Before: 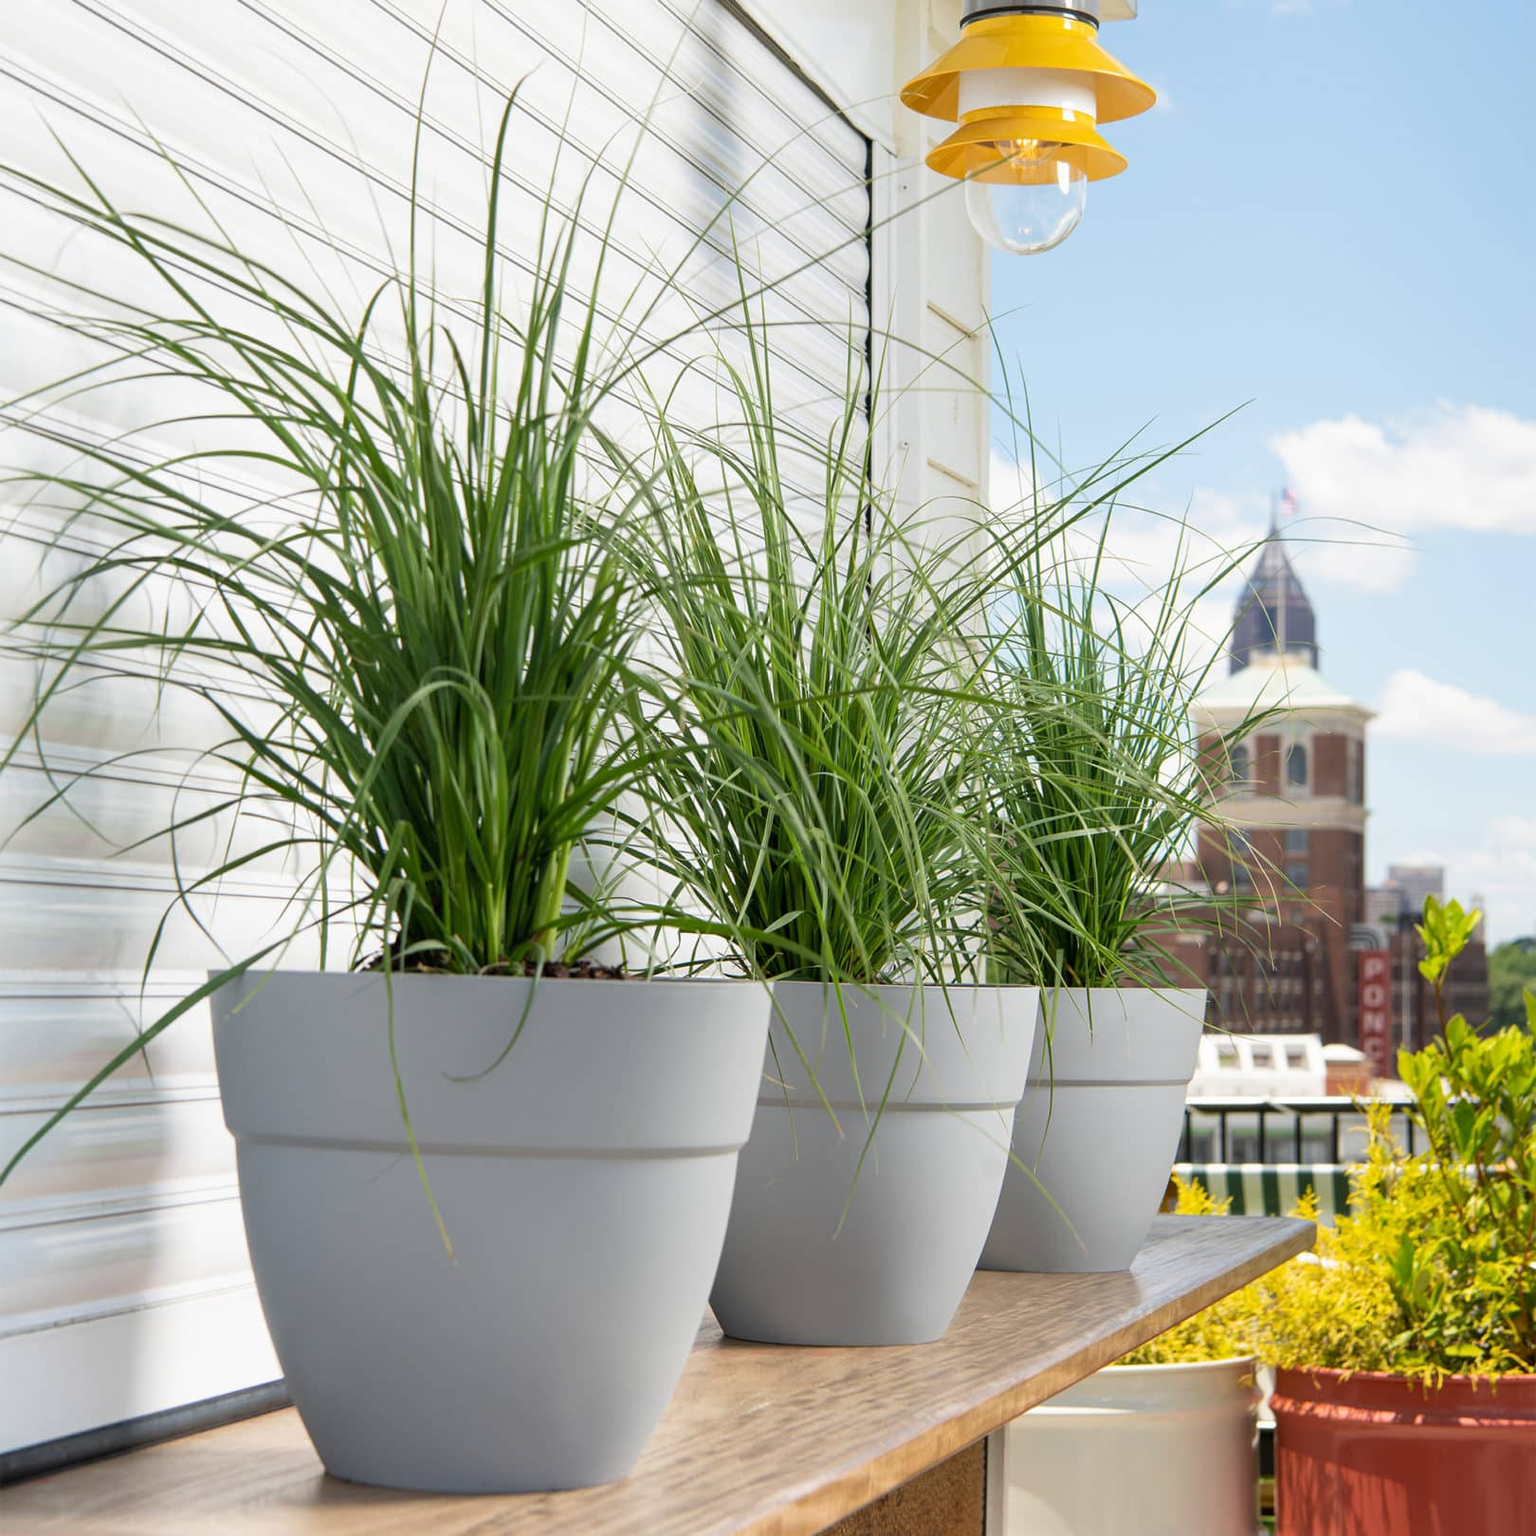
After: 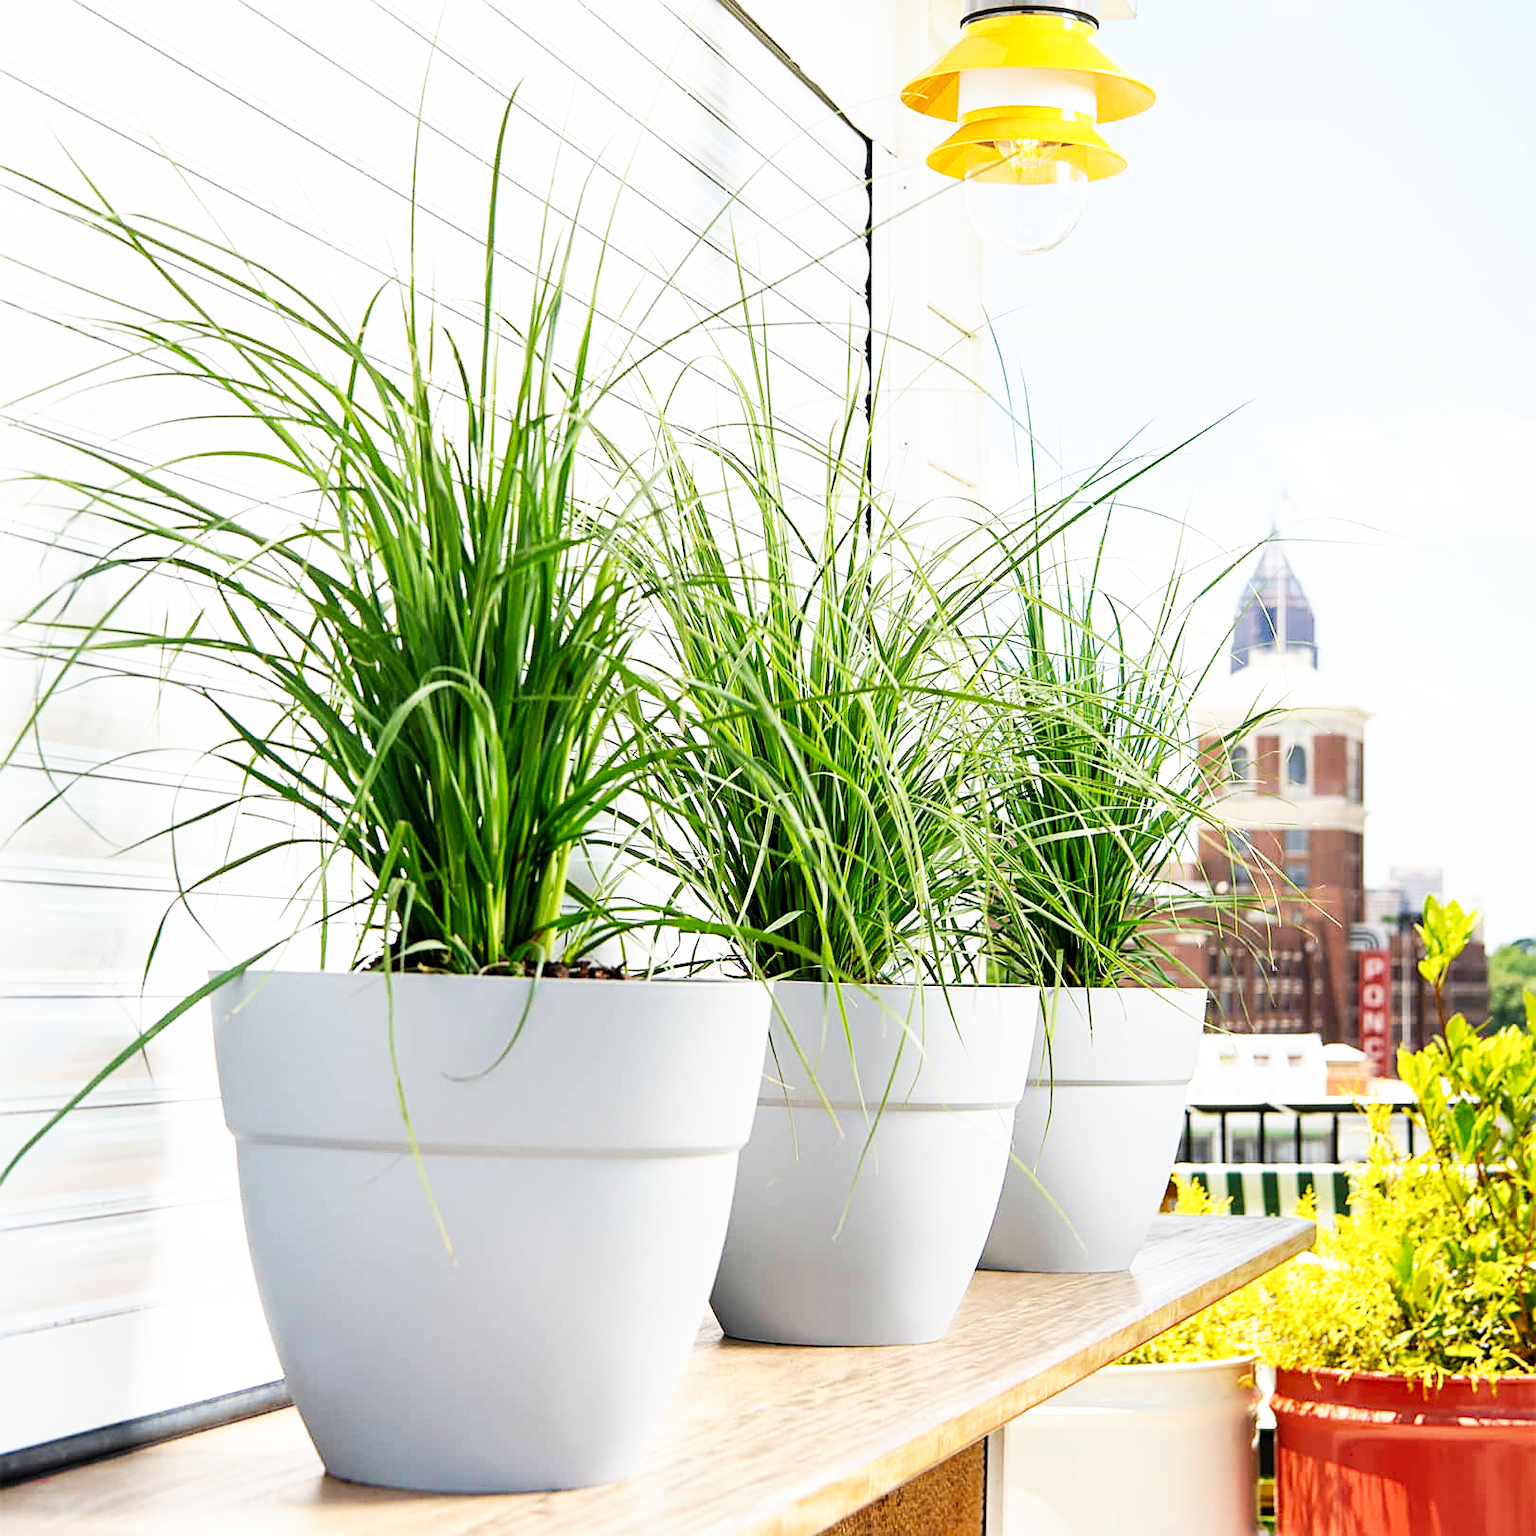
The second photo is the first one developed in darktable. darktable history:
sharpen: on, module defaults
tone equalizer: on, module defaults
base curve: curves: ch0 [(0, 0) (0.007, 0.004) (0.027, 0.03) (0.046, 0.07) (0.207, 0.54) (0.442, 0.872) (0.673, 0.972) (1, 1)], preserve colors none
